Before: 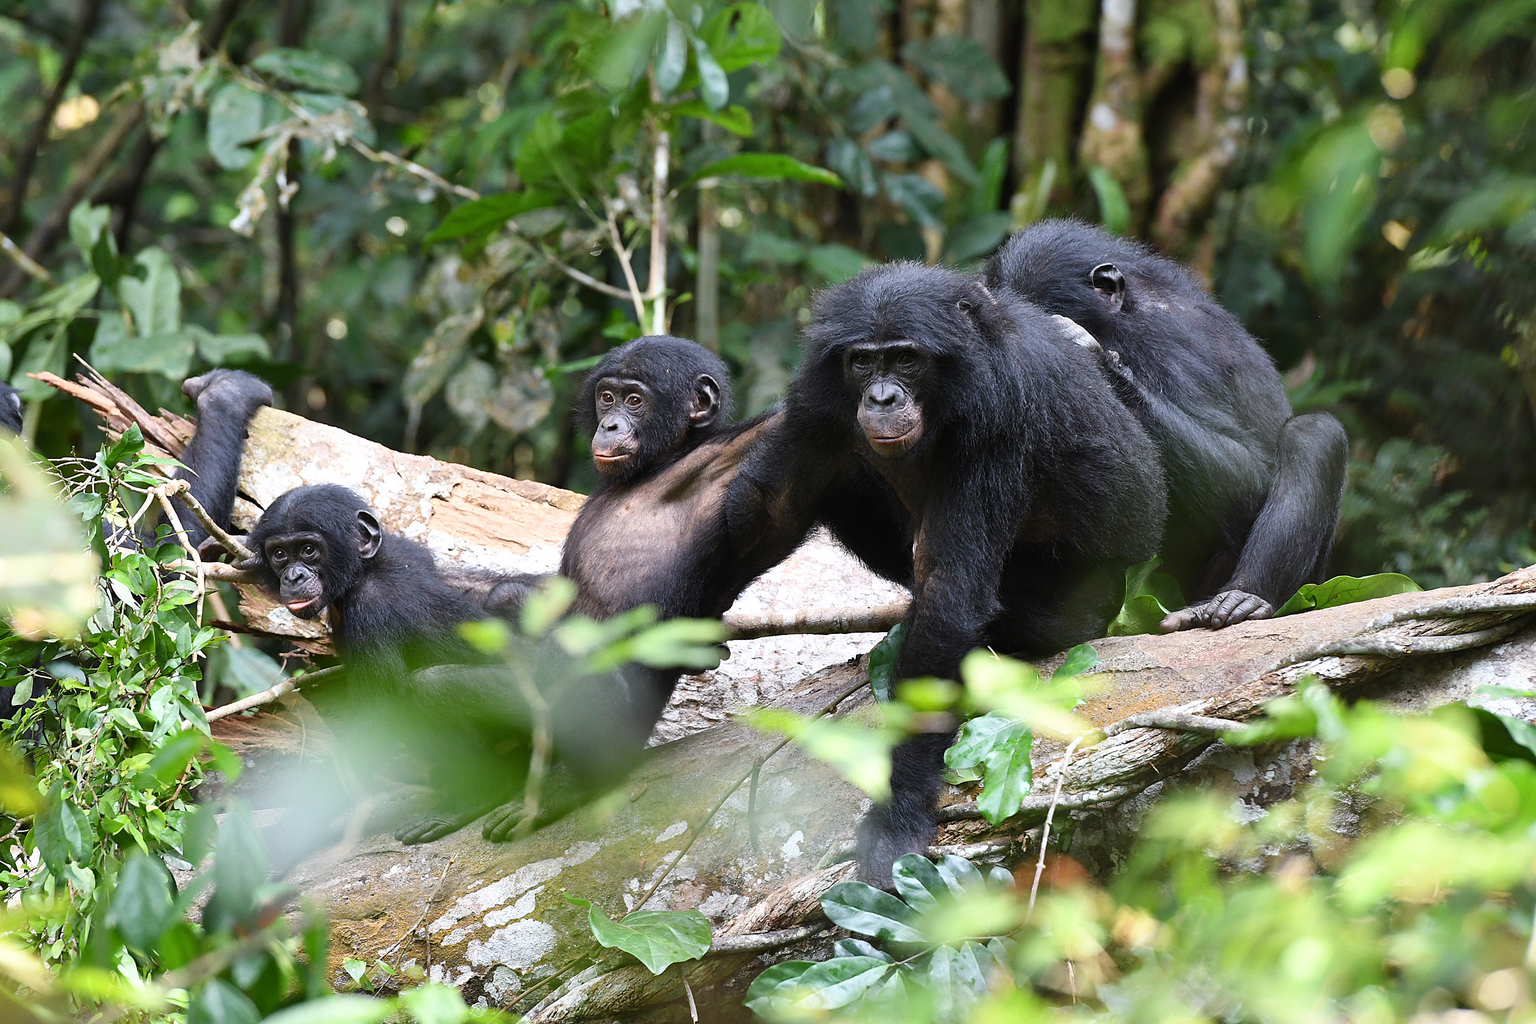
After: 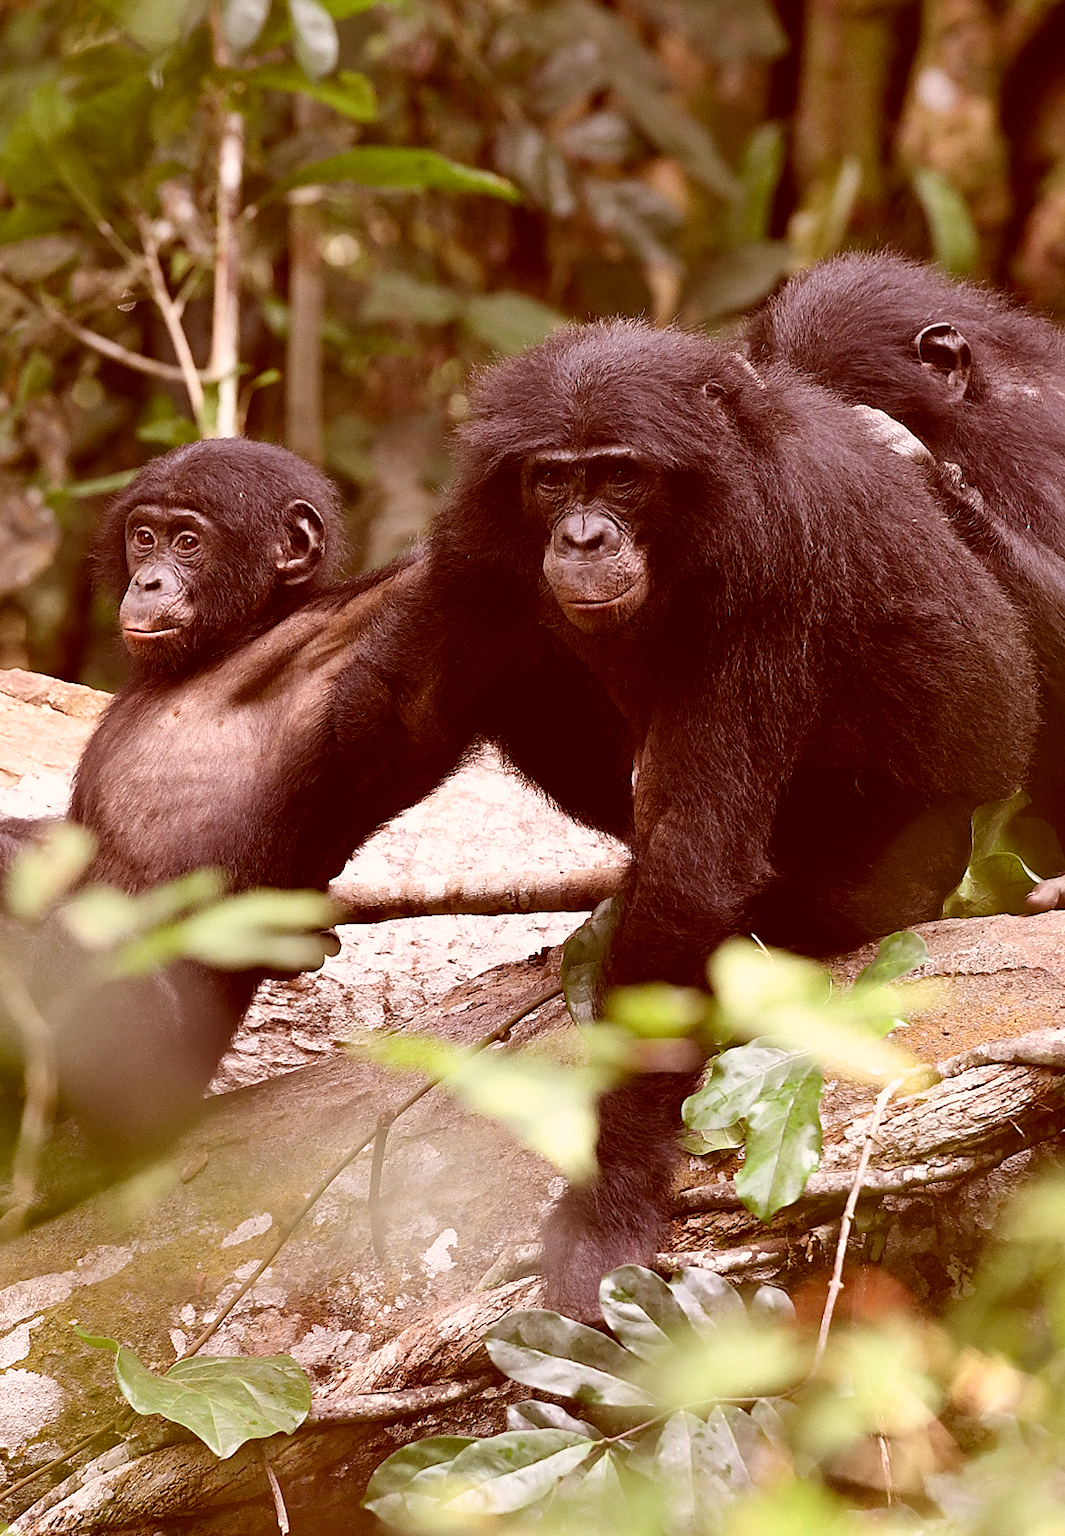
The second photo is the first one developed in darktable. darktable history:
color correction: highlights a* 9.35, highlights b* 8.53, shadows a* 39.63, shadows b* 39.53, saturation 0.775
crop: left 33.657%, top 5.95%, right 22.856%
